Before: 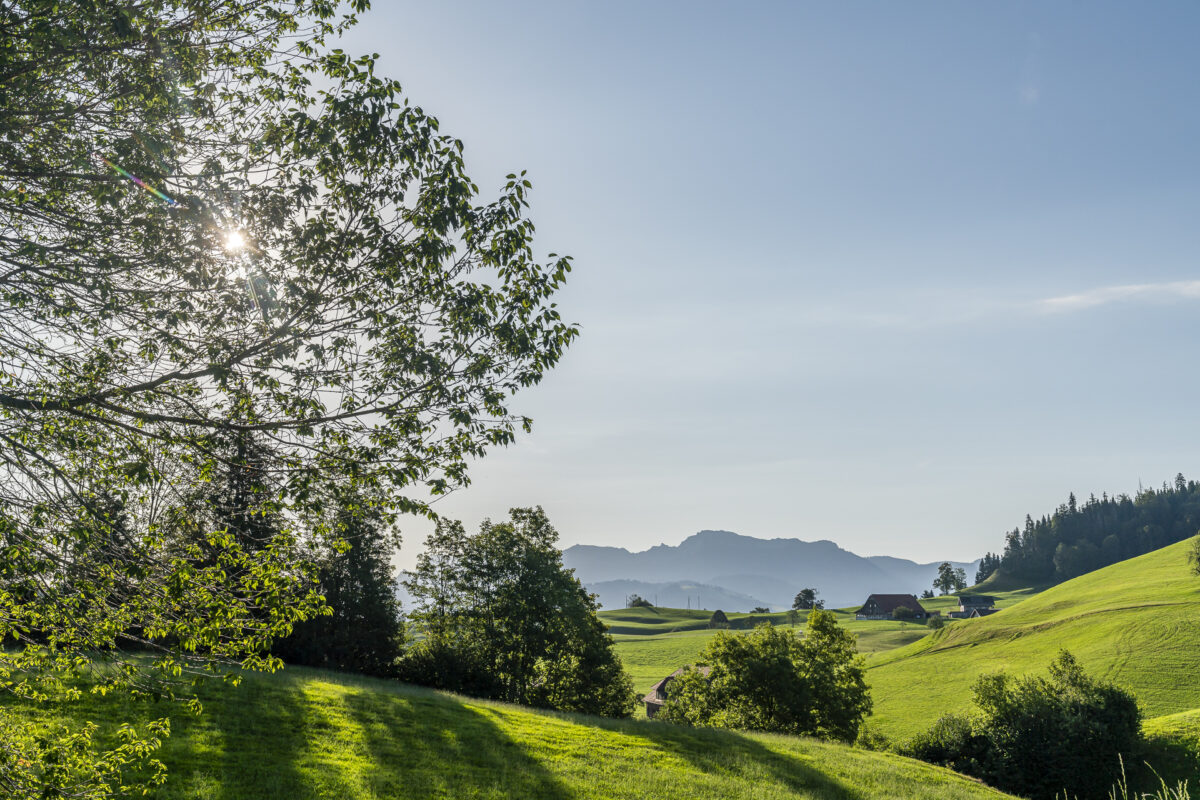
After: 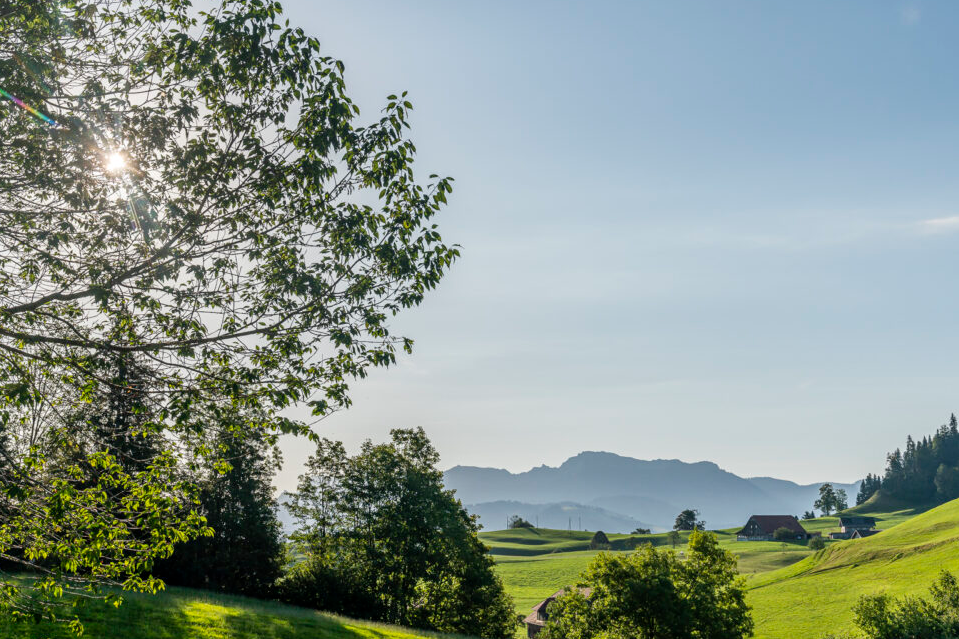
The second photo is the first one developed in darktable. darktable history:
crop: left 10%, top 10%, right 10%, bottom 10%
